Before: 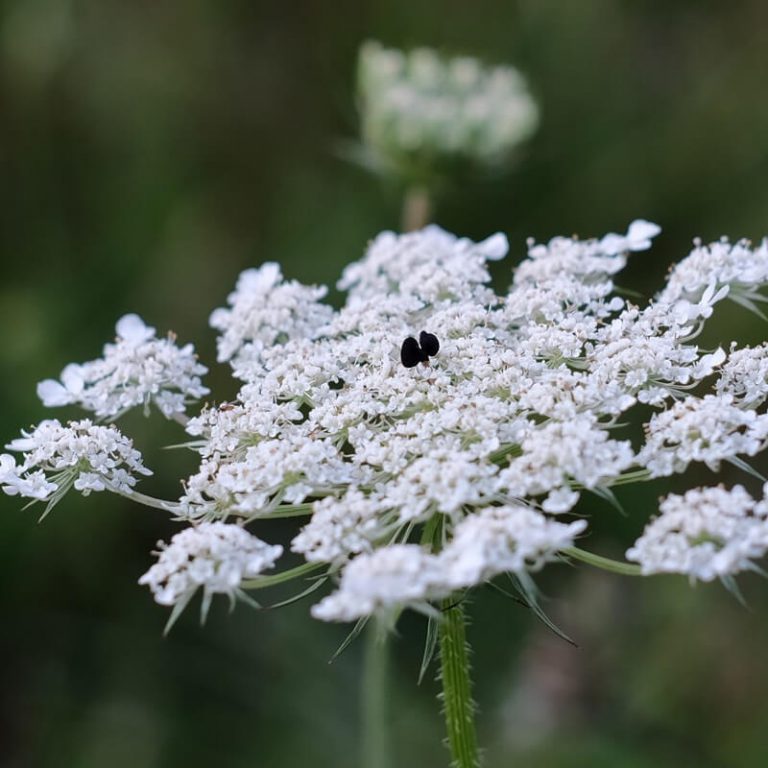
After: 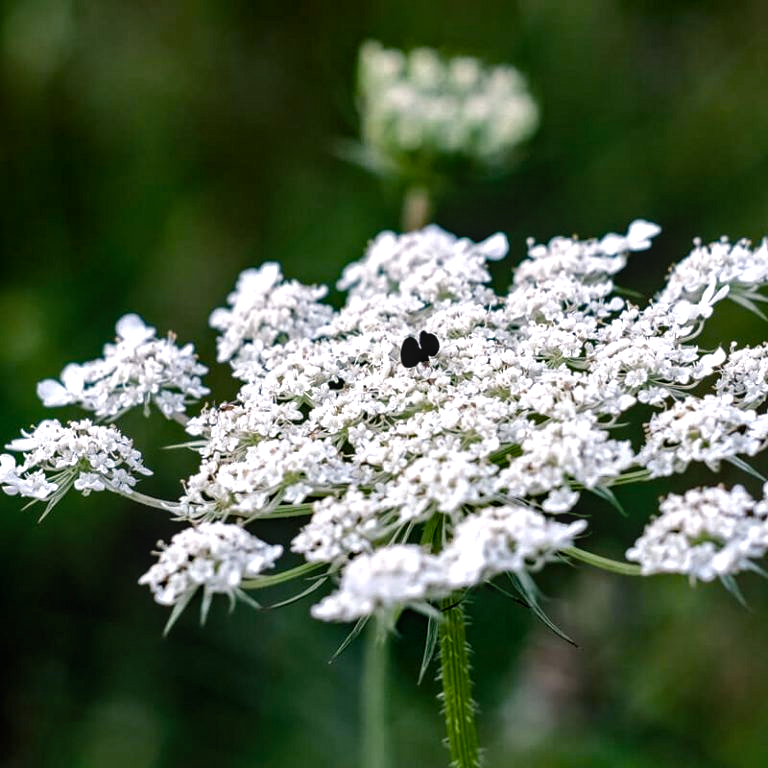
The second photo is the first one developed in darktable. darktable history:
local contrast: detail 130%
color balance rgb: shadows lift › chroma 2.79%, shadows lift › hue 190.66°, power › hue 171.85°, highlights gain › chroma 2.16%, highlights gain › hue 75.26°, global offset › luminance -0.51%, perceptual saturation grading › highlights -33.8%, perceptual saturation grading › mid-tones 14.98%, perceptual saturation grading › shadows 48.43%, perceptual brilliance grading › highlights 15.68%, perceptual brilliance grading › mid-tones 6.62%, perceptual brilliance grading › shadows -14.98%, global vibrance 11.32%, contrast 5.05%
haze removal: compatibility mode true, adaptive false
